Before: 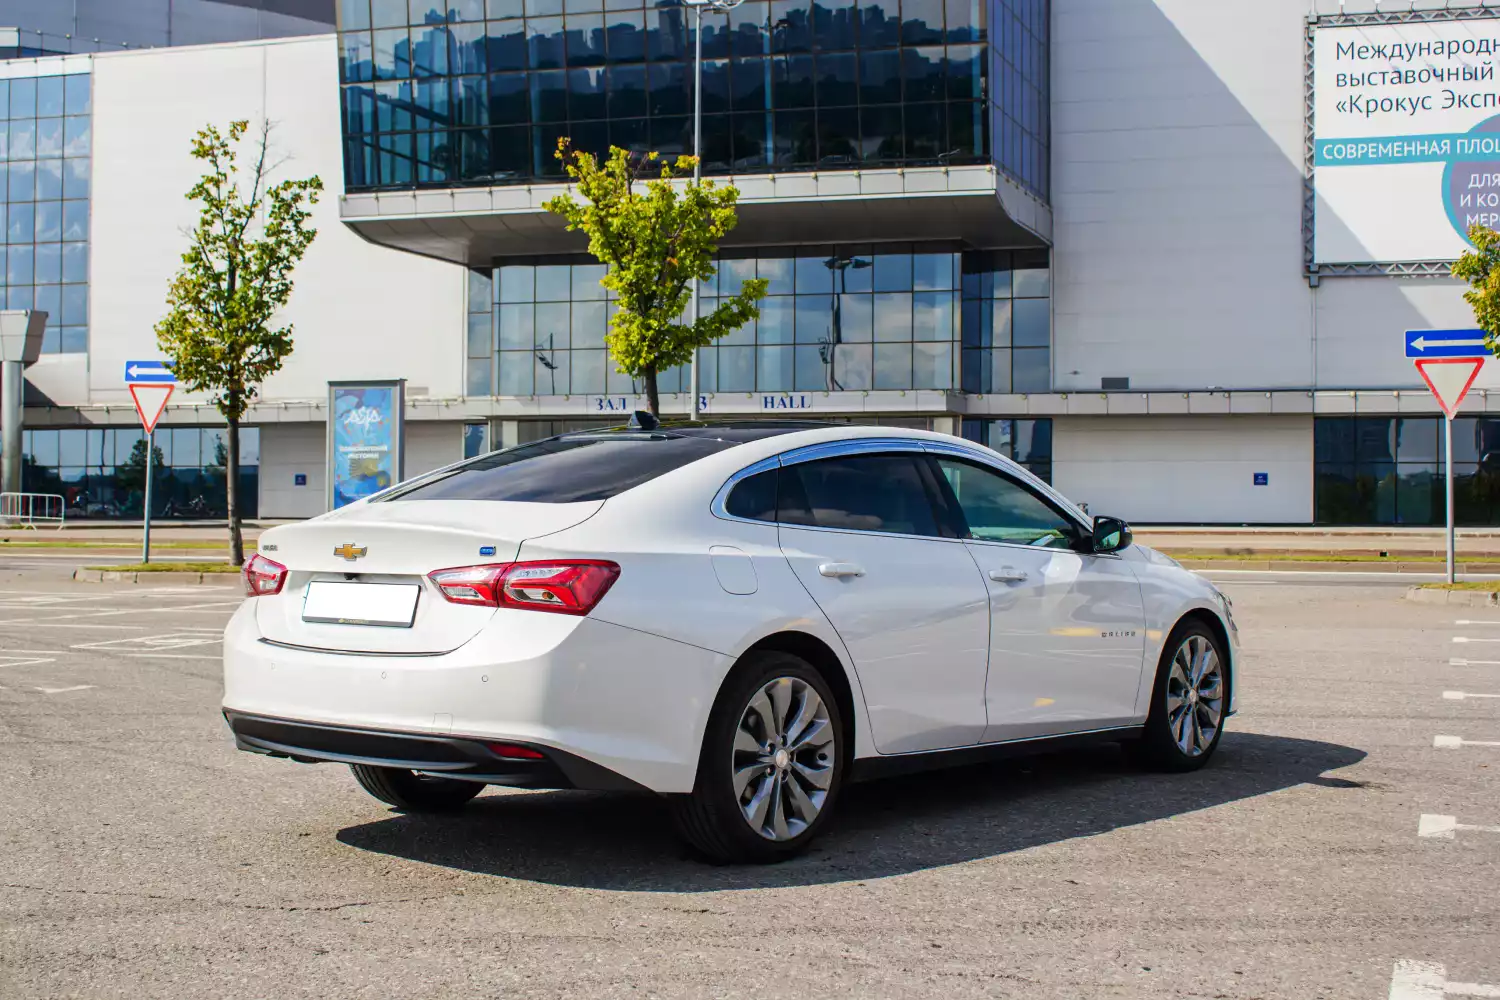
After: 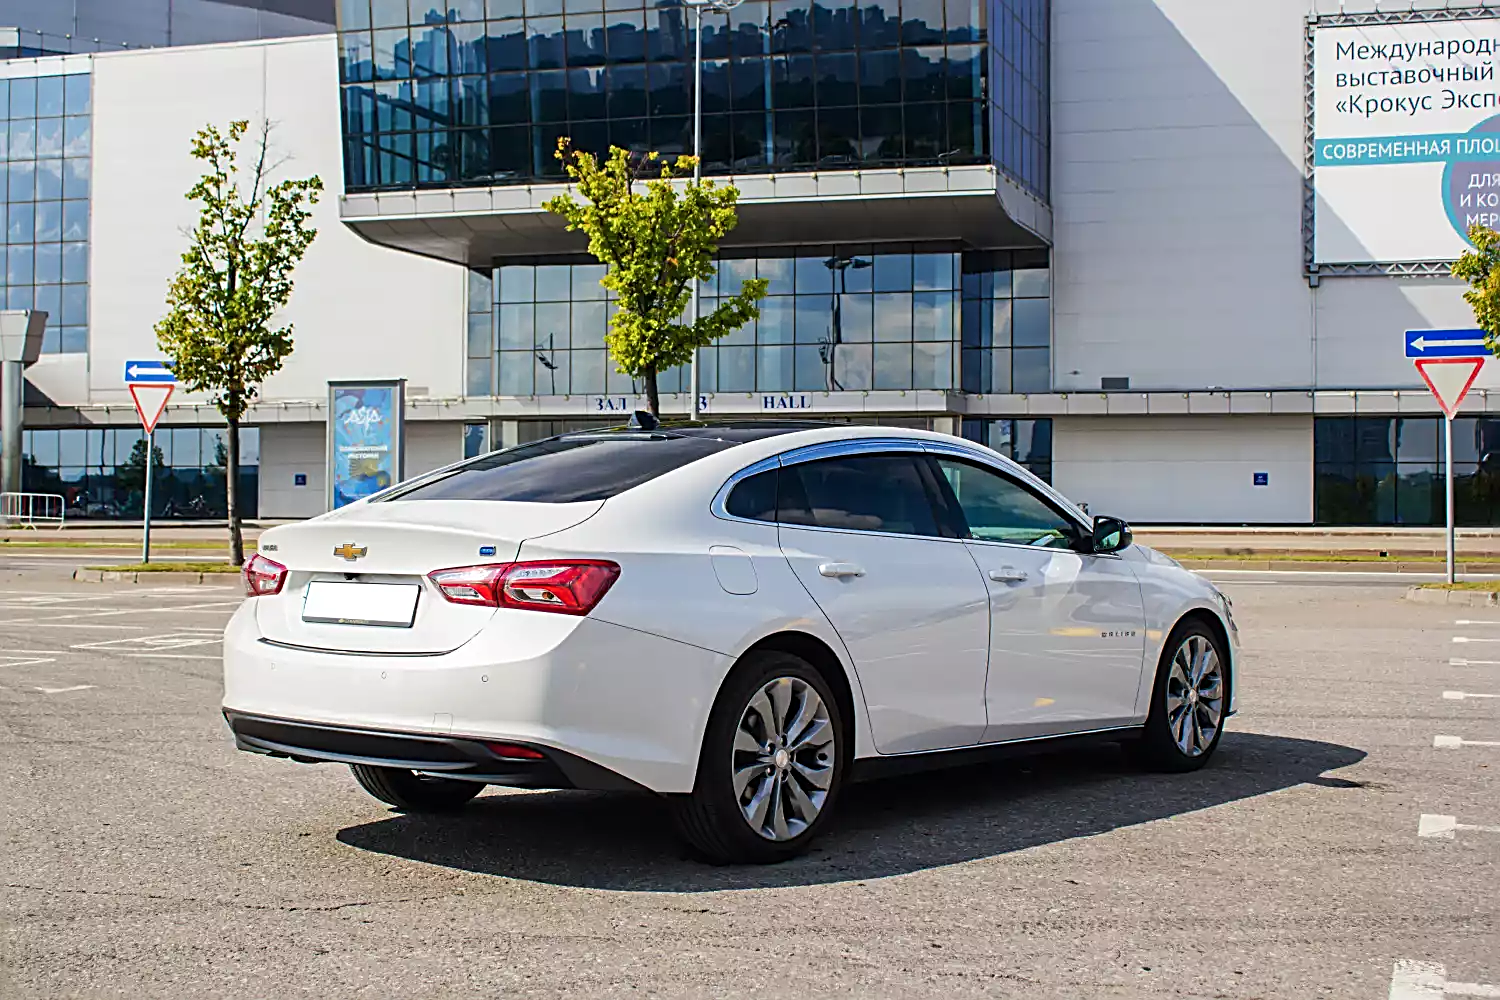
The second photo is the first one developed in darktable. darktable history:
sharpen: radius 2.556, amount 0.647
